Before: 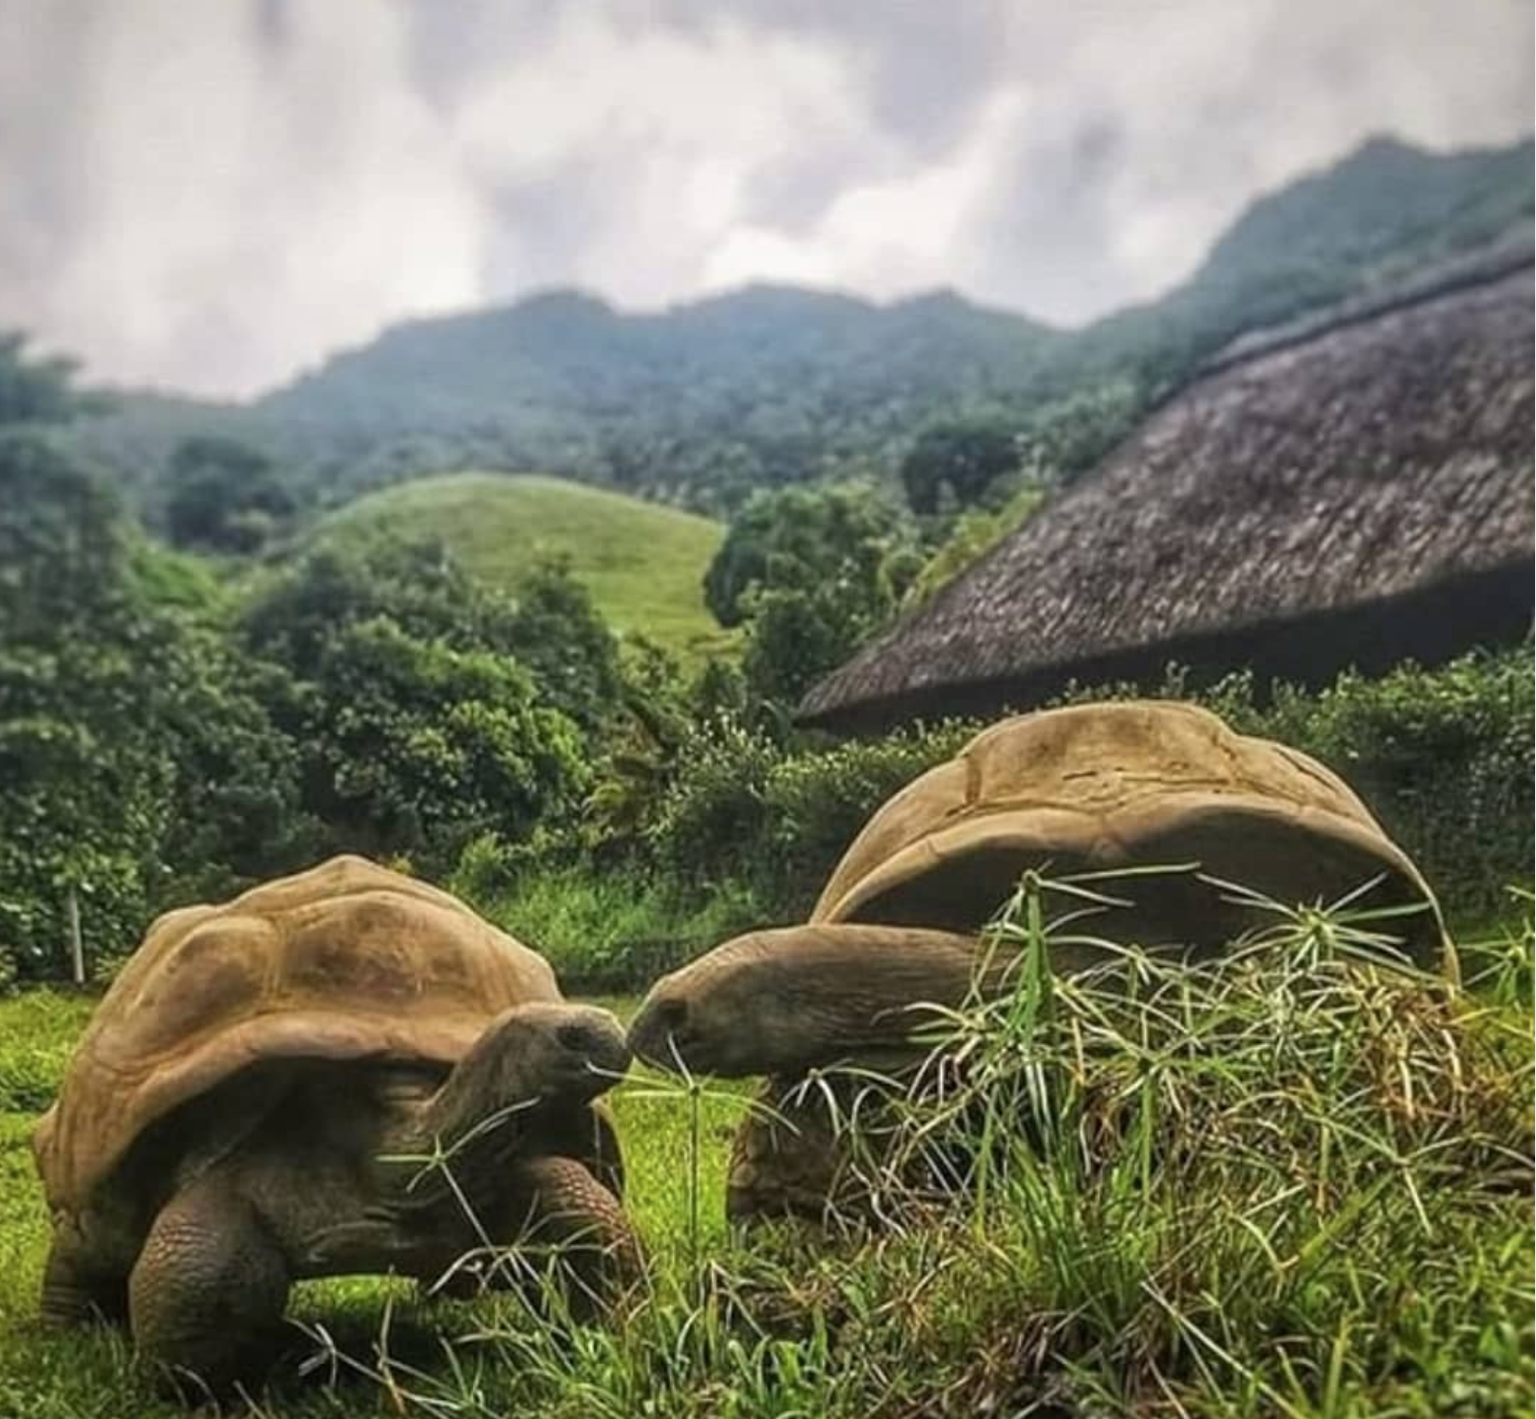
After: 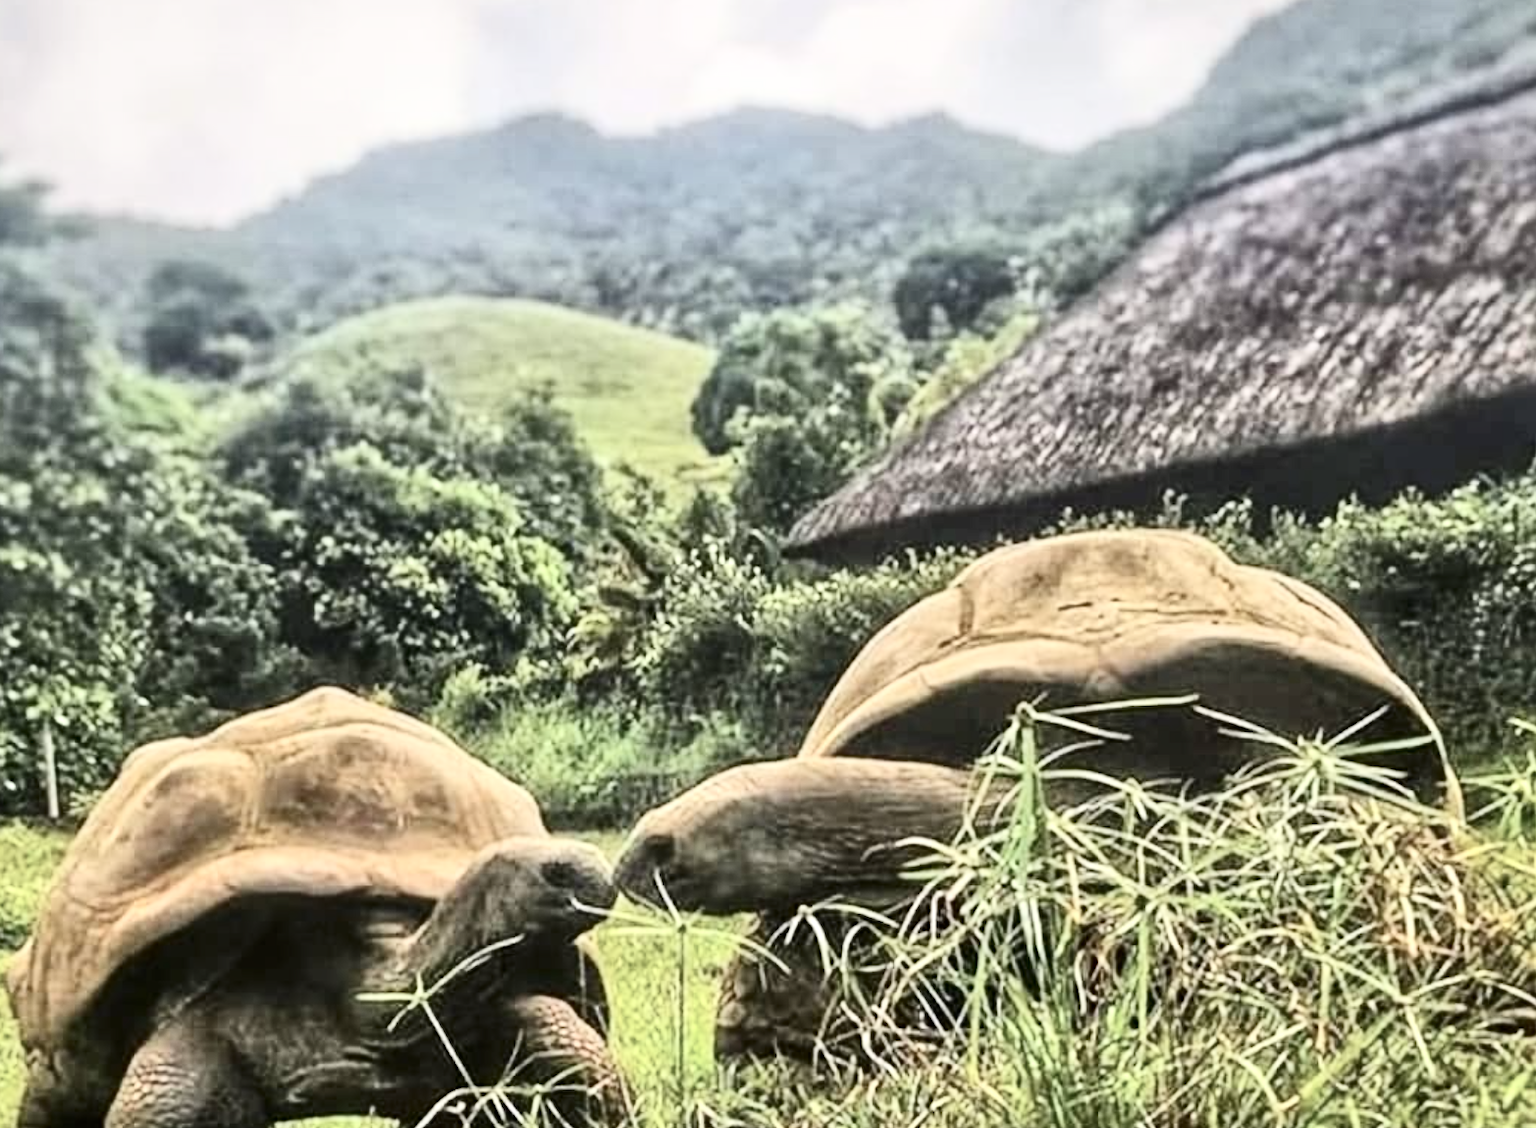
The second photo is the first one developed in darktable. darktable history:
crop and rotate: left 1.814%, top 12.818%, right 0.25%, bottom 9.225%
contrast brightness saturation: contrast 0.4, brightness 0.05, saturation 0.25
tone equalizer: -7 EV 0.15 EV, -6 EV 0.6 EV, -5 EV 1.15 EV, -4 EV 1.33 EV, -3 EV 1.15 EV, -2 EV 0.6 EV, -1 EV 0.15 EV, mask exposure compensation -0.5 EV
color zones: curves: ch1 [(0, 0.292) (0.001, 0.292) (0.2, 0.264) (0.4, 0.248) (0.6, 0.248) (0.8, 0.264) (0.999, 0.292) (1, 0.292)]
